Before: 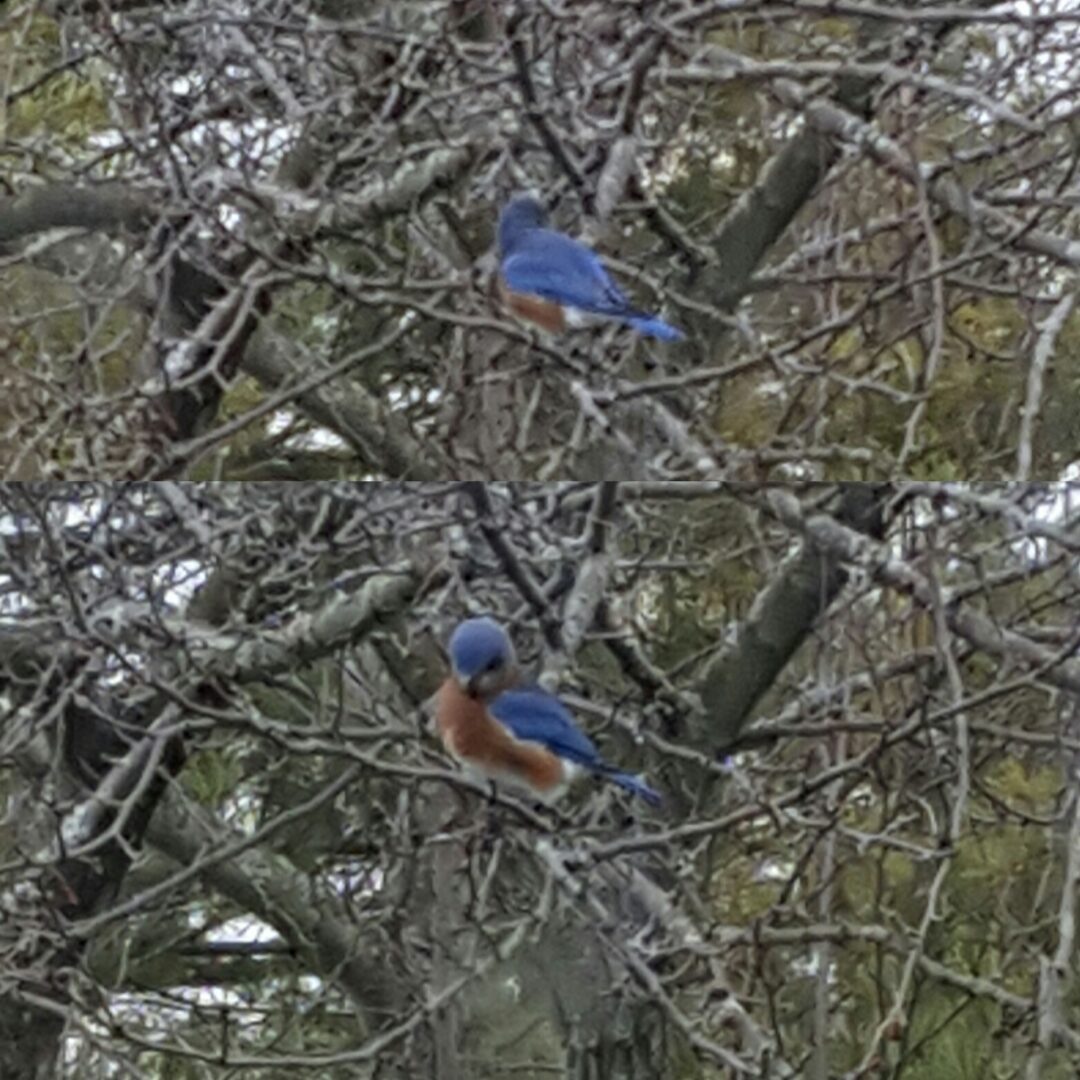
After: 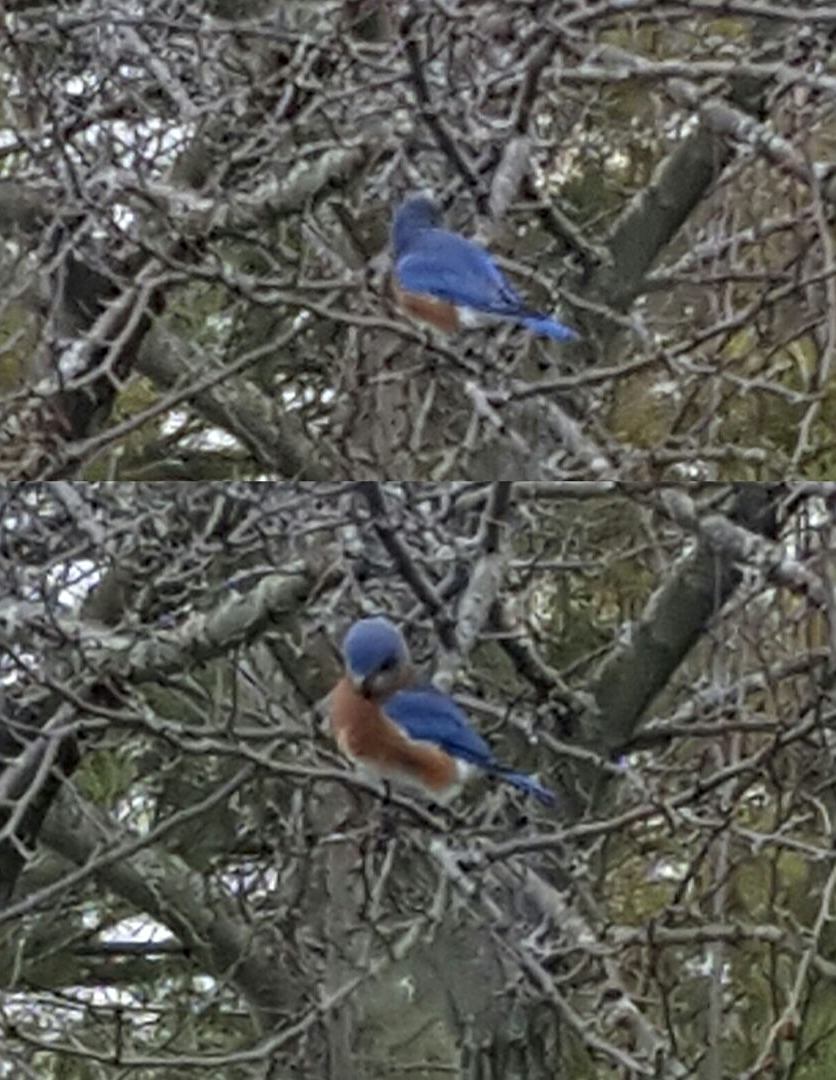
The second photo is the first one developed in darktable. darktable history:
crop: left 9.894%, right 12.632%
sharpen: on, module defaults
